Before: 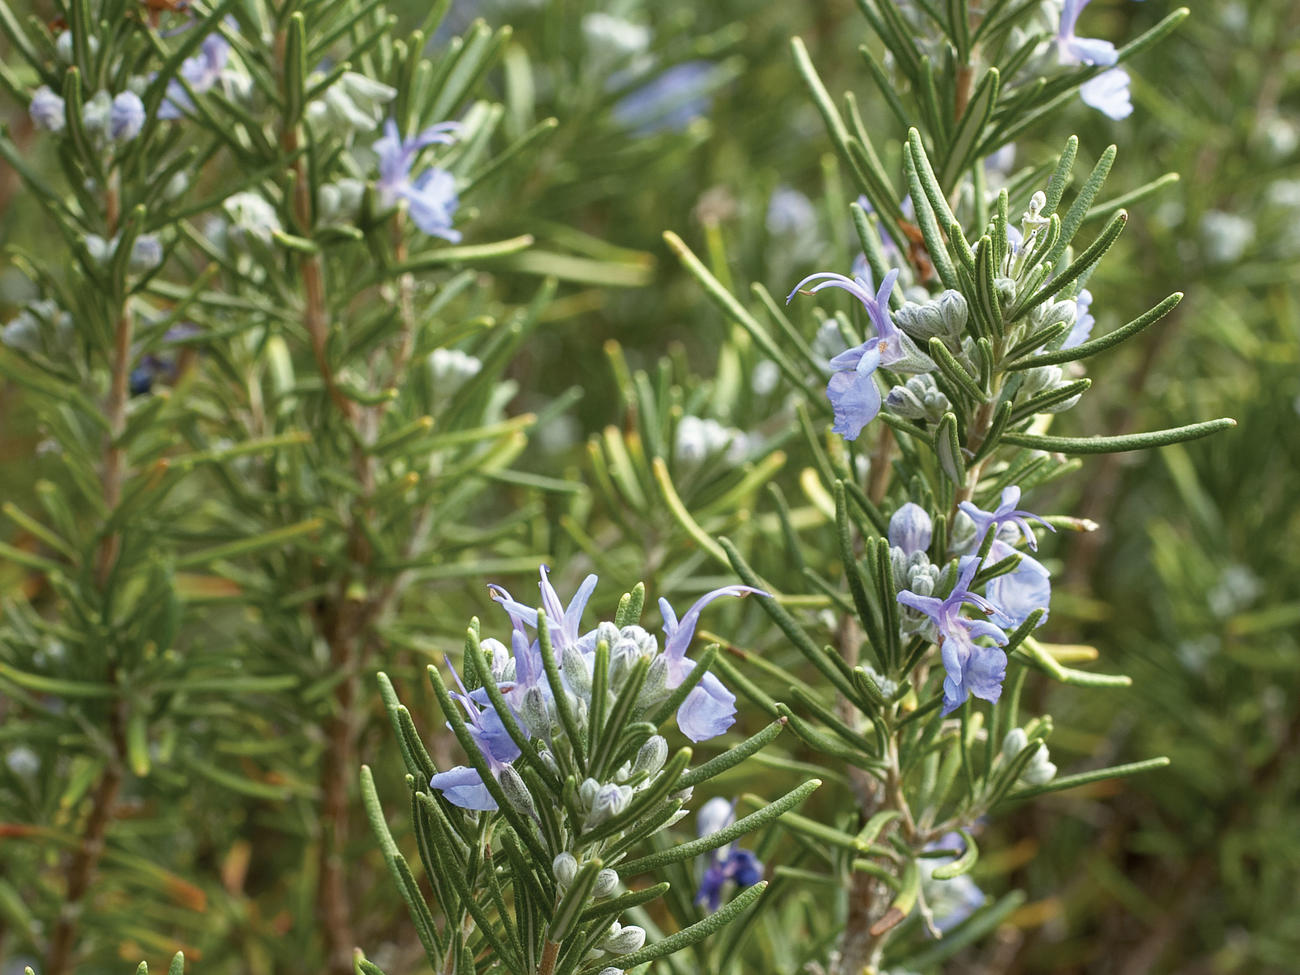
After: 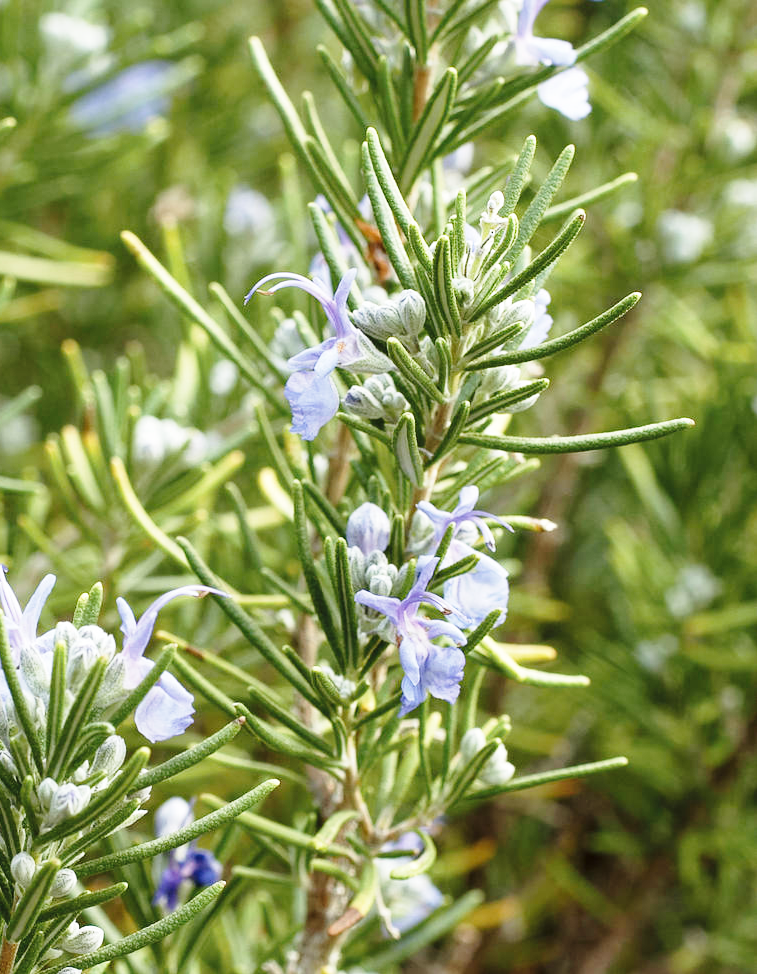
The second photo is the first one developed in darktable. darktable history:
base curve: curves: ch0 [(0, 0) (0.028, 0.03) (0.121, 0.232) (0.46, 0.748) (0.859, 0.968) (1, 1)], preserve colors none
crop: left 41.744%
